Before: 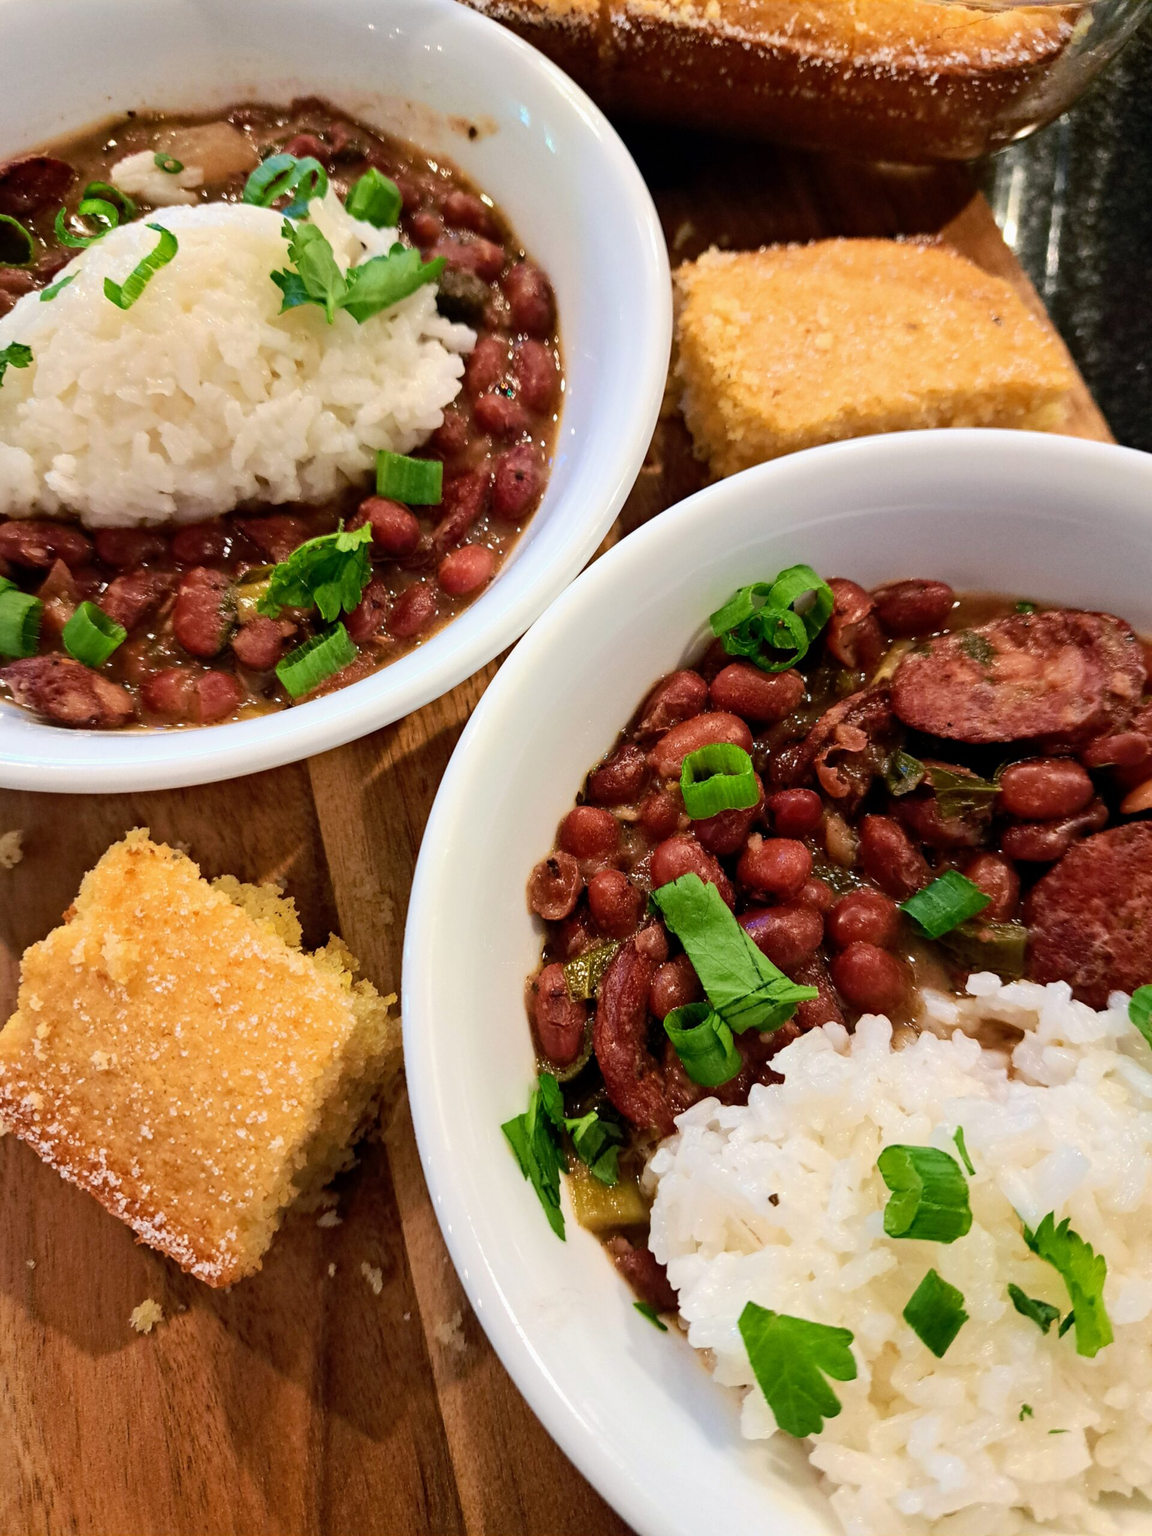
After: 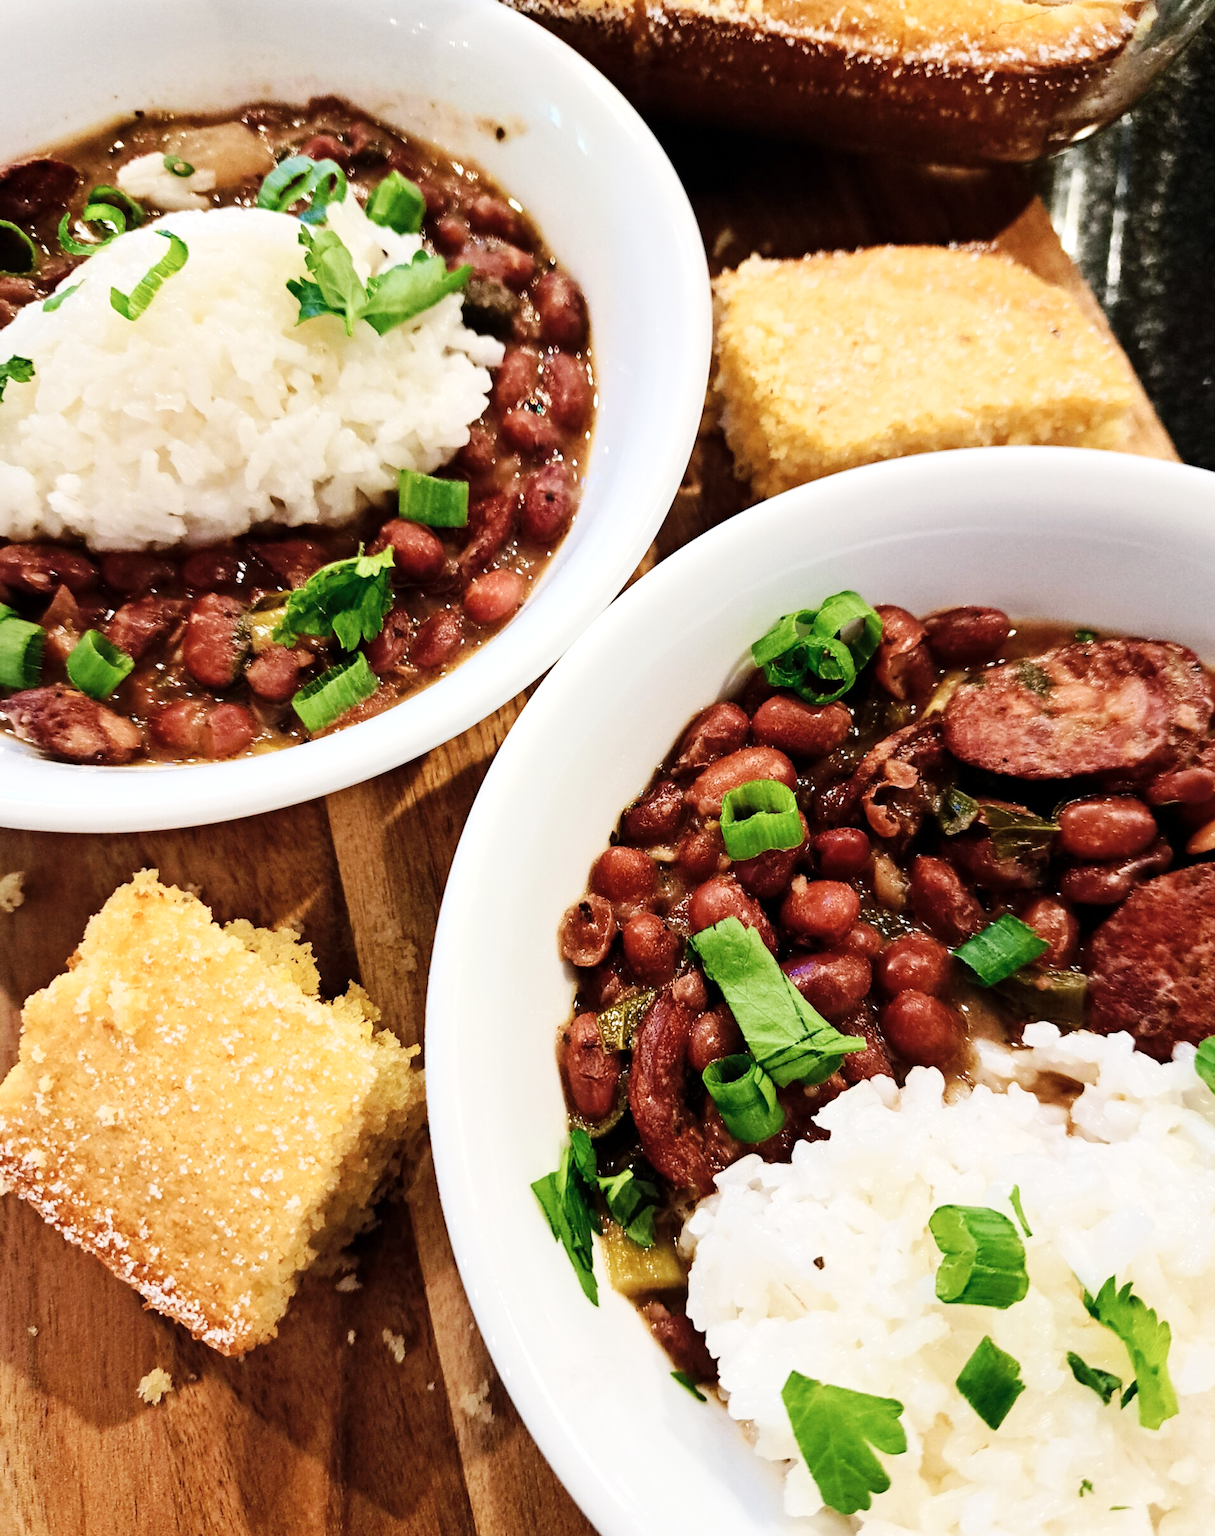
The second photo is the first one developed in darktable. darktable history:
base curve: curves: ch0 [(0, 0) (0.032, 0.025) (0.121, 0.166) (0.206, 0.329) (0.605, 0.79) (1, 1)], preserve colors none
contrast brightness saturation: contrast 0.06, brightness -0.01, saturation -0.23
exposure: exposure 0.2 EV, compensate highlight preservation false
crop: top 0.448%, right 0.264%, bottom 5.045%
